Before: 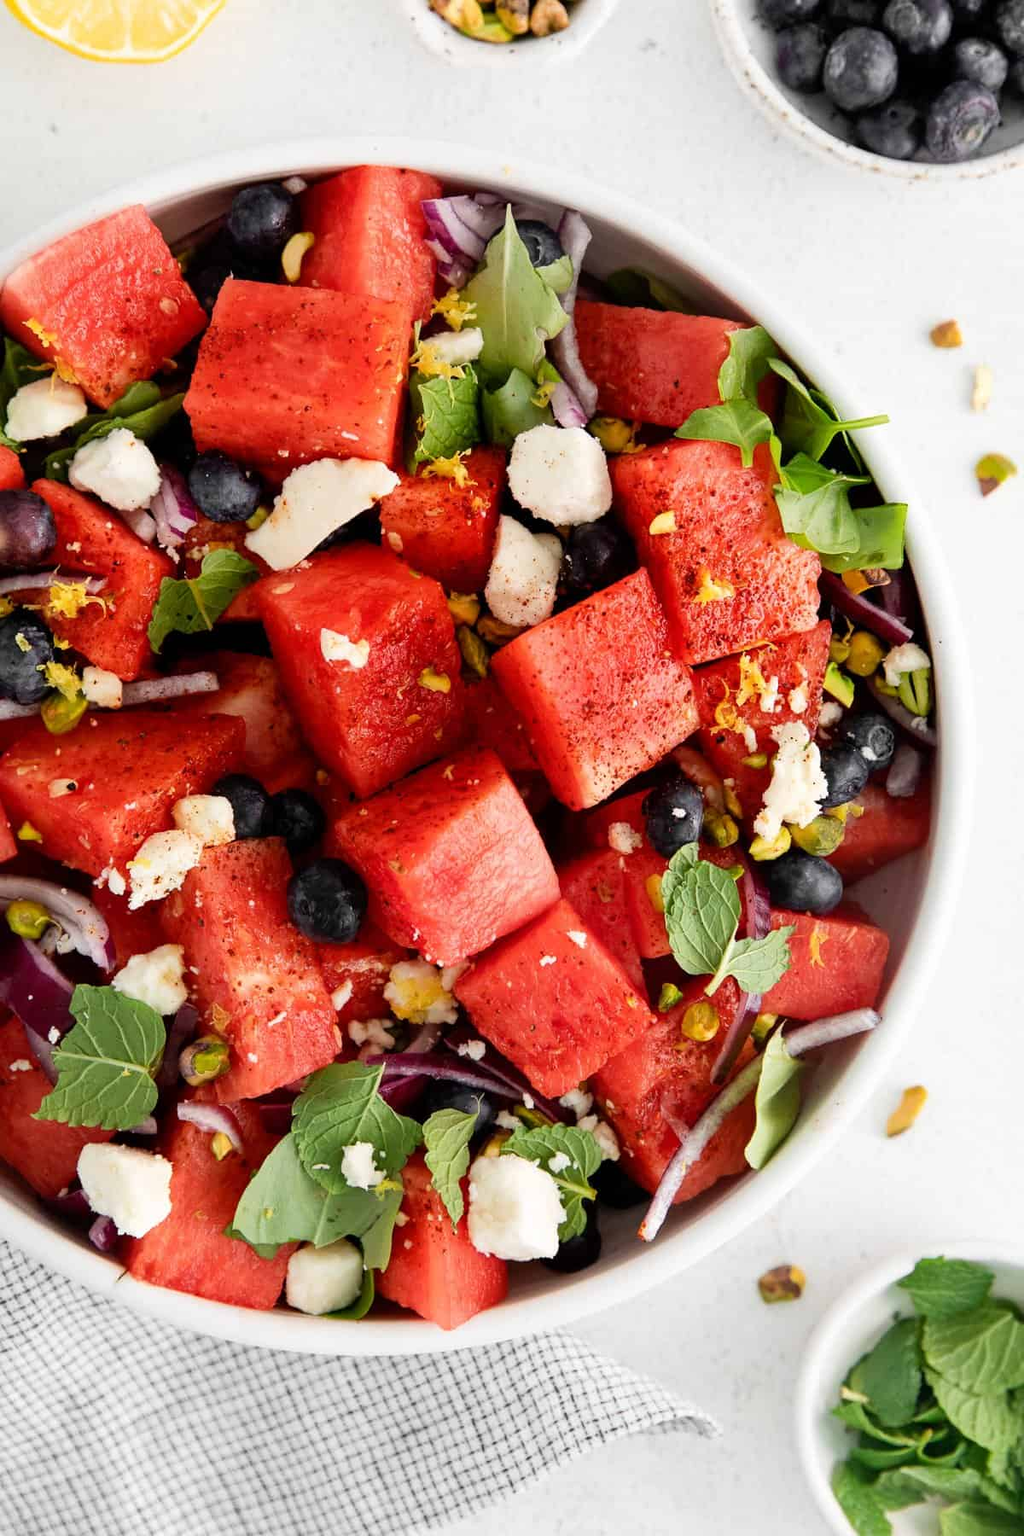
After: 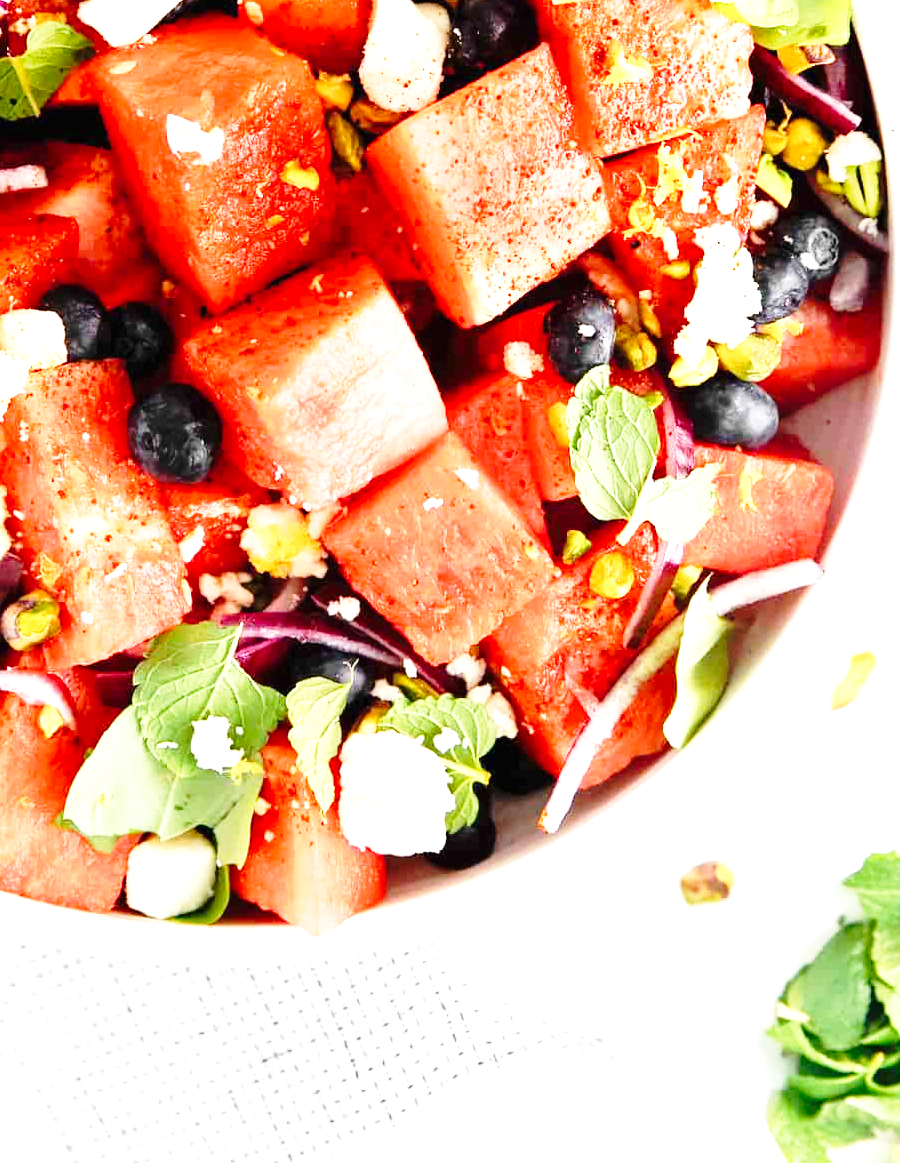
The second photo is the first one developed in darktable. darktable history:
crop and rotate: left 17.455%, top 34.577%, right 7.467%, bottom 0.799%
exposure: black level correction 0, exposure 1.199 EV, compensate highlight preservation false
base curve: curves: ch0 [(0, 0) (0.028, 0.03) (0.121, 0.232) (0.46, 0.748) (0.859, 0.968) (1, 1)], preserve colors none
